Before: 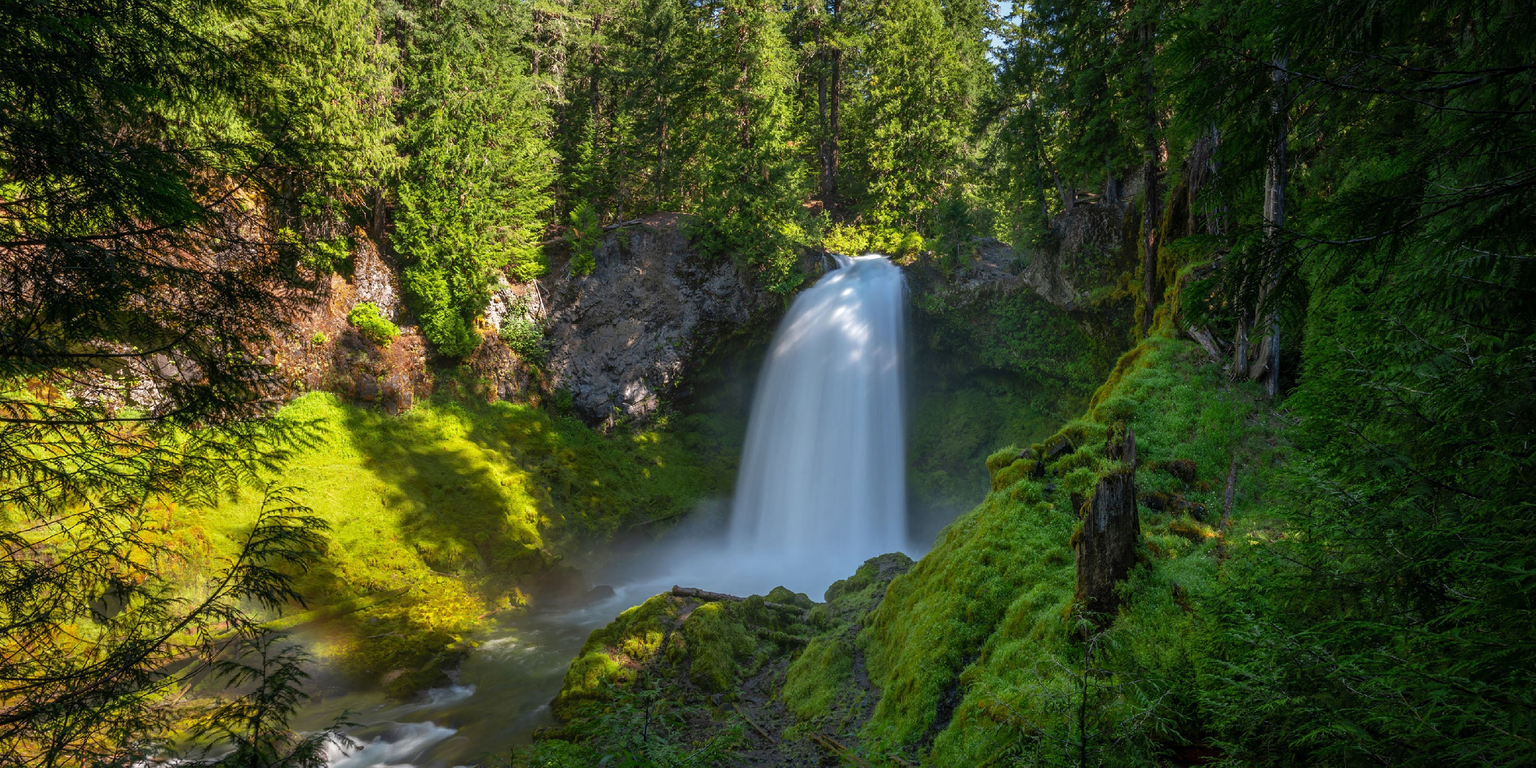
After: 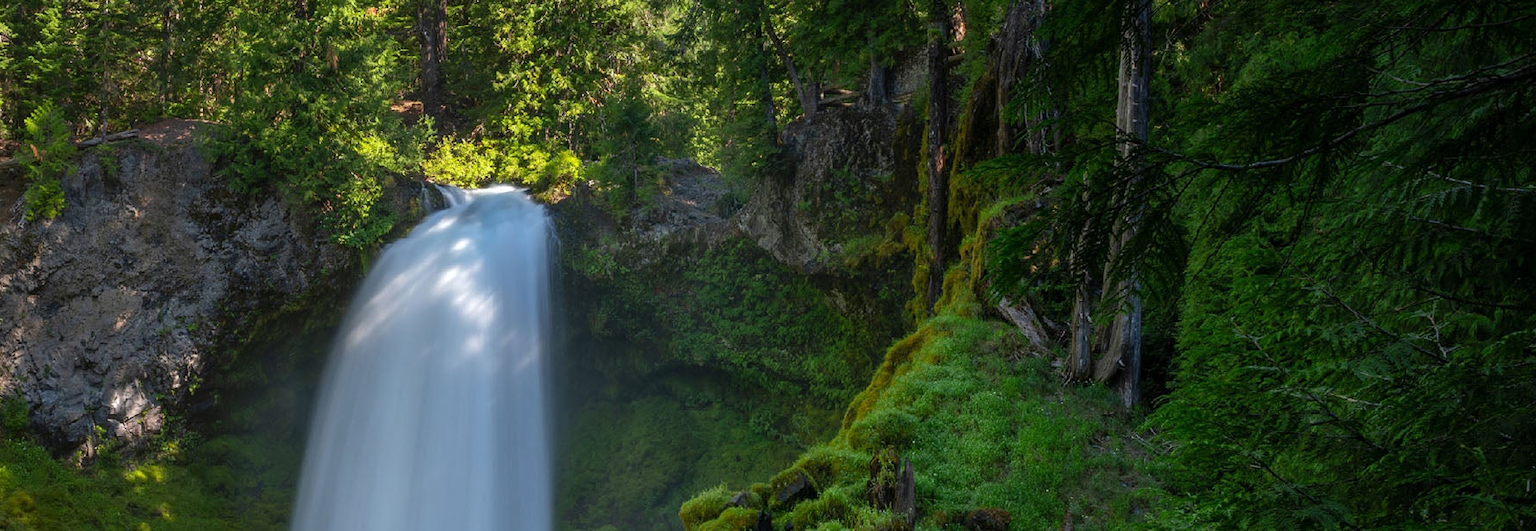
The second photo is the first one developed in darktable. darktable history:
crop: left 36.114%, top 17.828%, right 0.317%, bottom 38.15%
